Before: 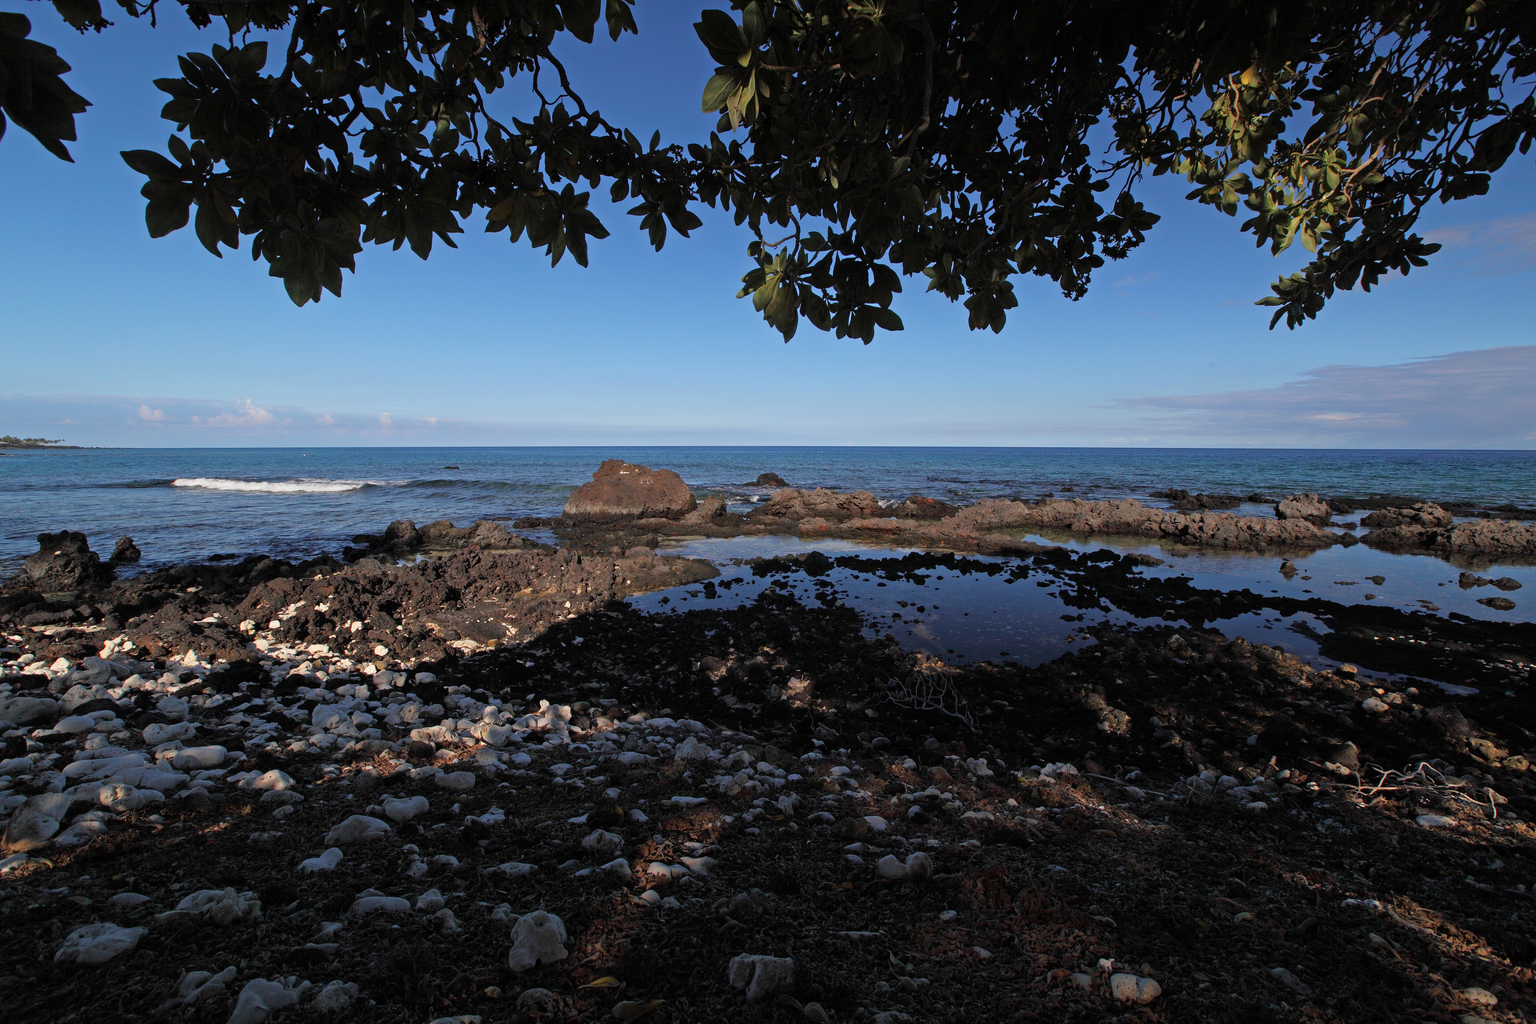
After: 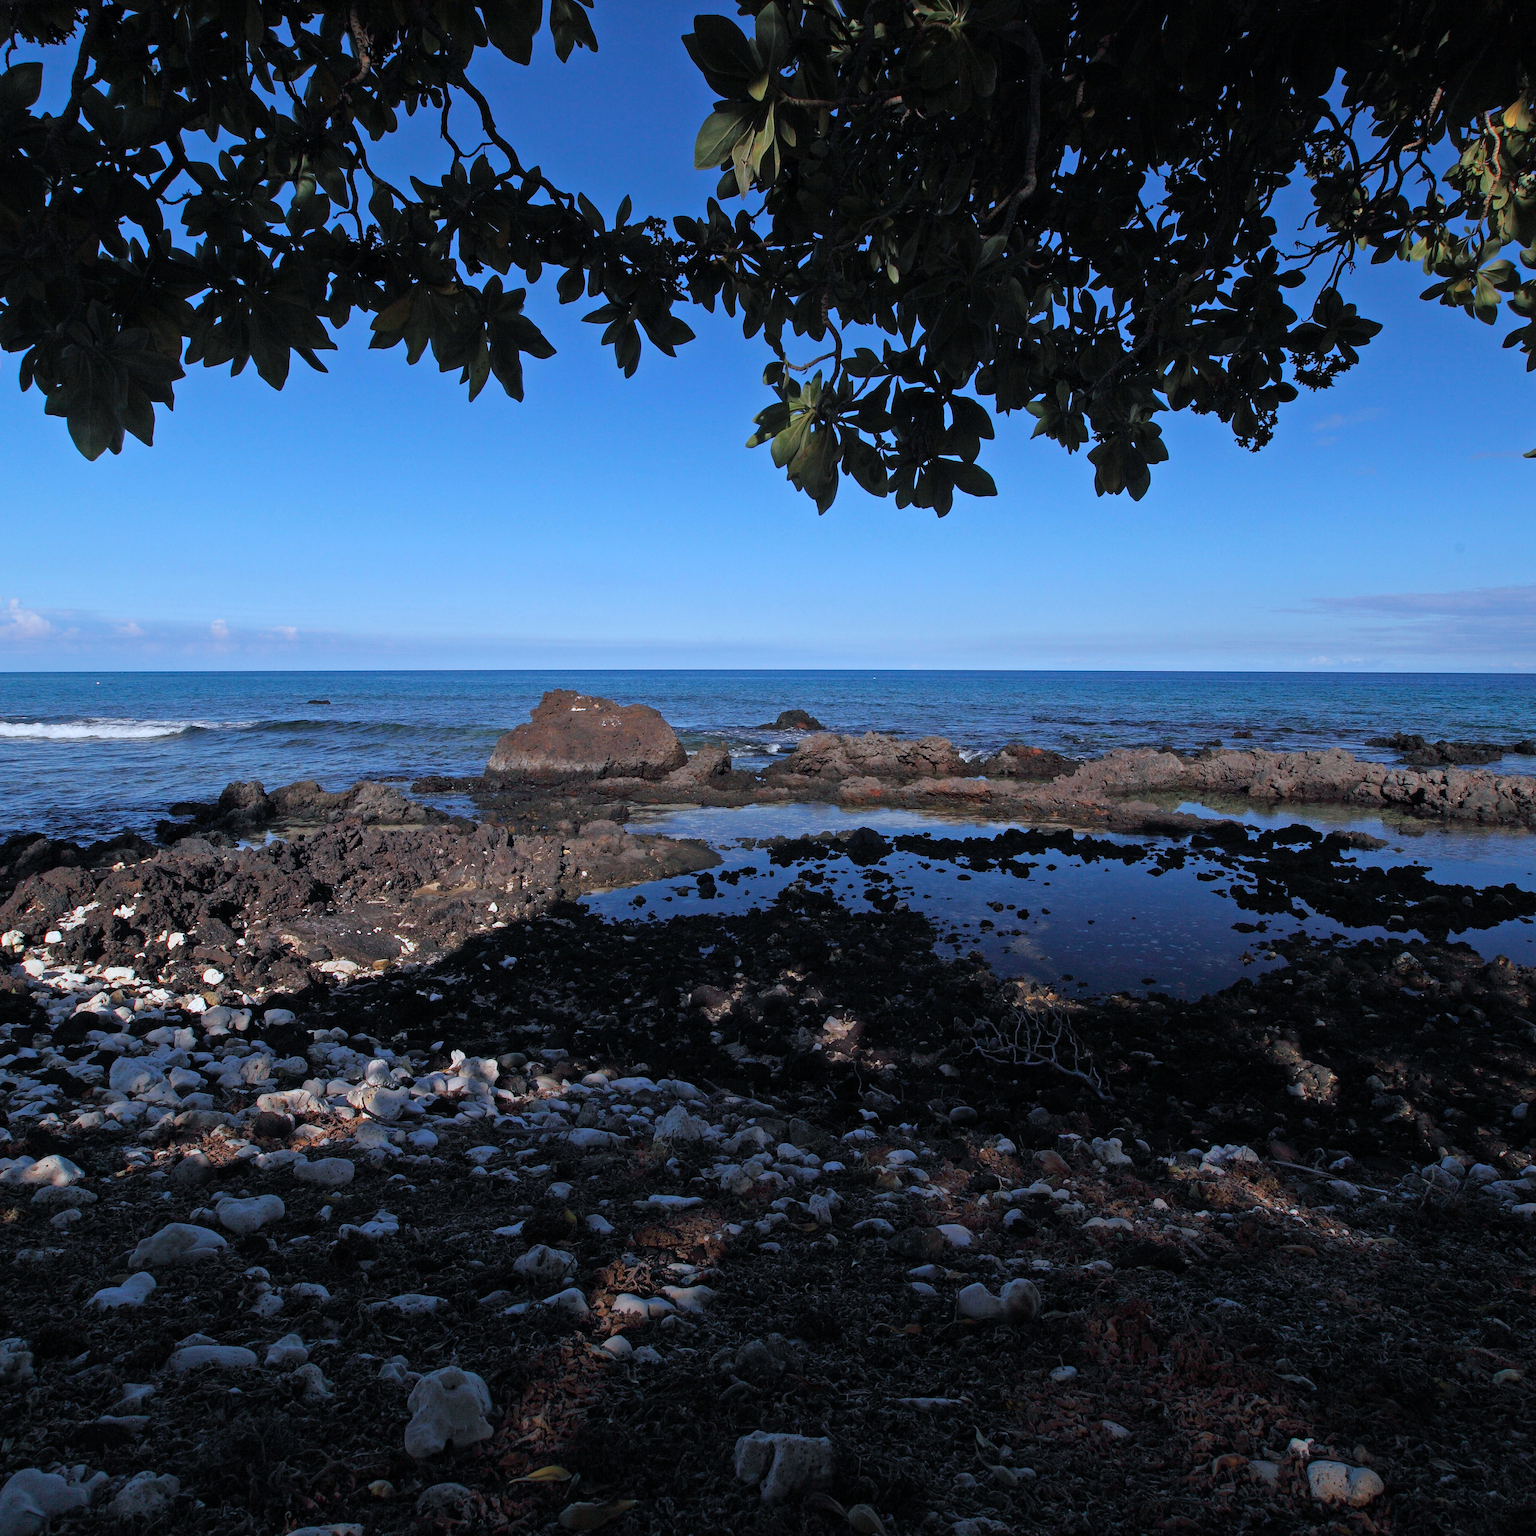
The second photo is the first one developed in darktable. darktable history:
crop and rotate: left 15.582%, right 17.768%
color calibration: x 0.38, y 0.391, temperature 4088.42 K
